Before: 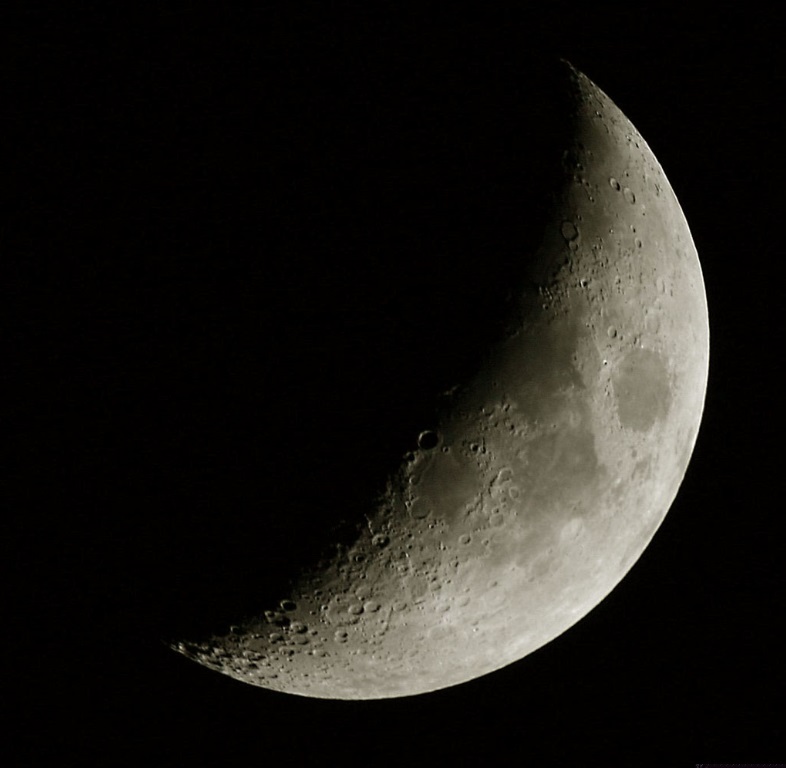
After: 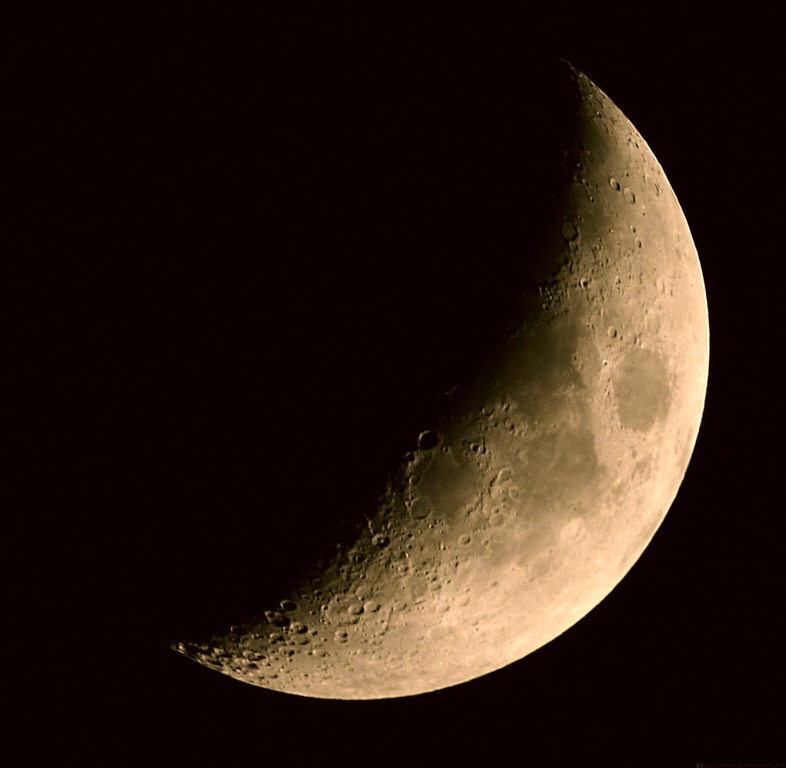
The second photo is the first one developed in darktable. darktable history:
color correction: highlights a* 18.3, highlights b* 35.4, shadows a* 1.66, shadows b* 6.31, saturation 1.04
color calibration: illuminant custom, x 0.368, y 0.373, temperature 4344.58 K
tone equalizer: -8 EV -0.448 EV, -7 EV -0.421 EV, -6 EV -0.332 EV, -5 EV -0.204 EV, -3 EV 0.239 EV, -2 EV 0.335 EV, -1 EV 0.363 EV, +0 EV 0.431 EV
